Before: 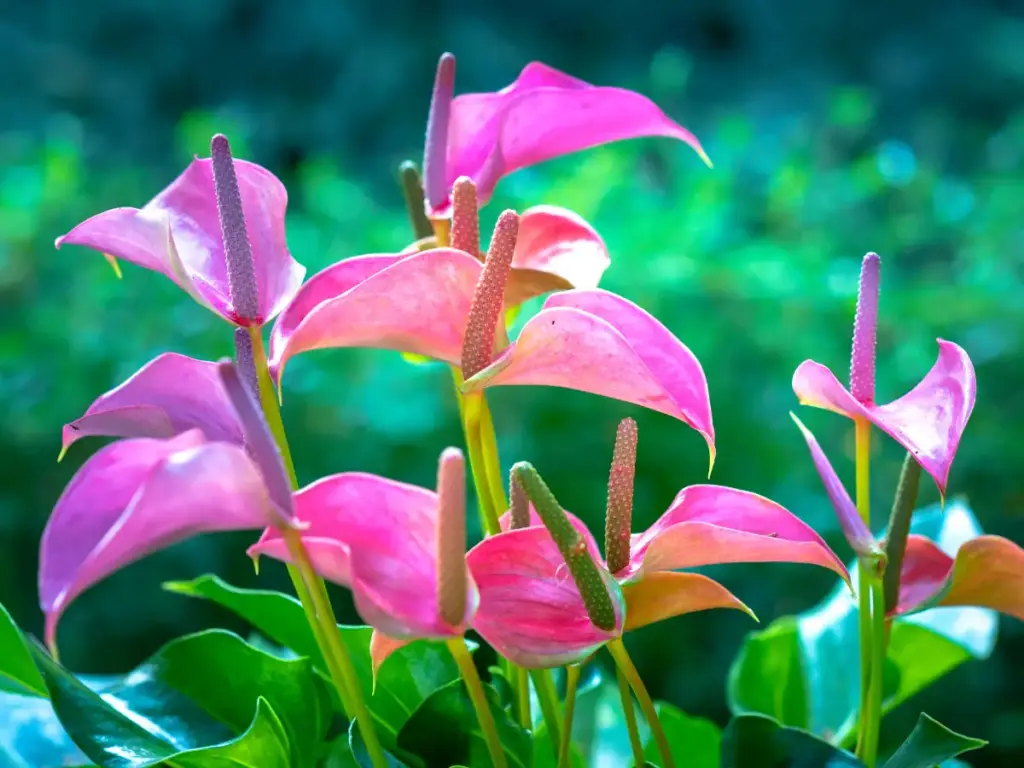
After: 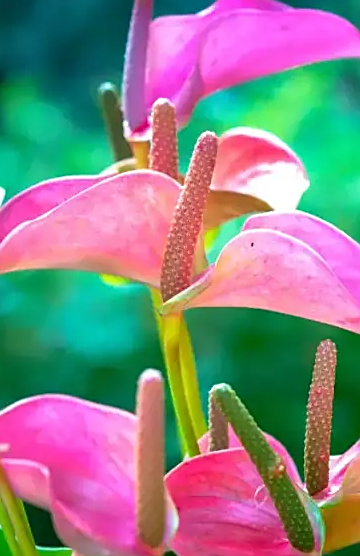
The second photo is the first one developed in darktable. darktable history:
crop and rotate: left 29.476%, top 10.214%, right 35.32%, bottom 17.333%
sharpen: on, module defaults
